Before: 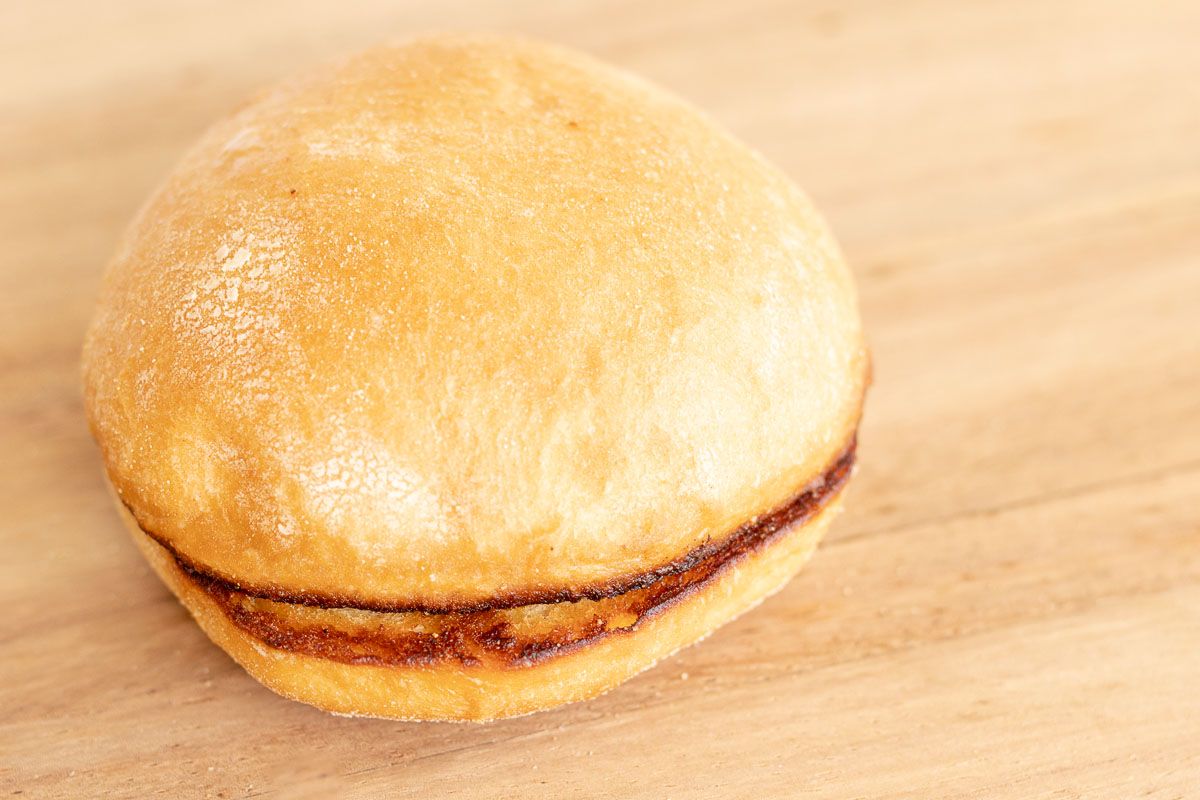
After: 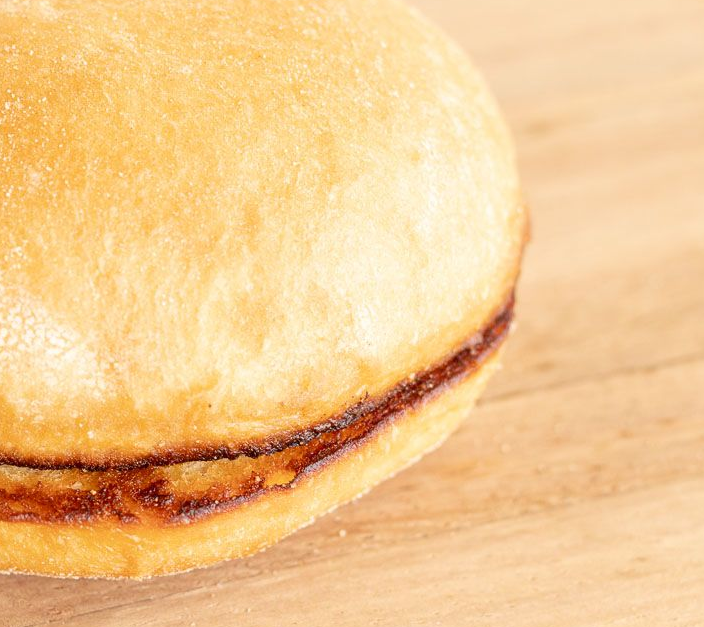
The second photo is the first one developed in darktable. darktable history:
crop and rotate: left 28.529%, top 17.993%, right 12.763%, bottom 3.519%
